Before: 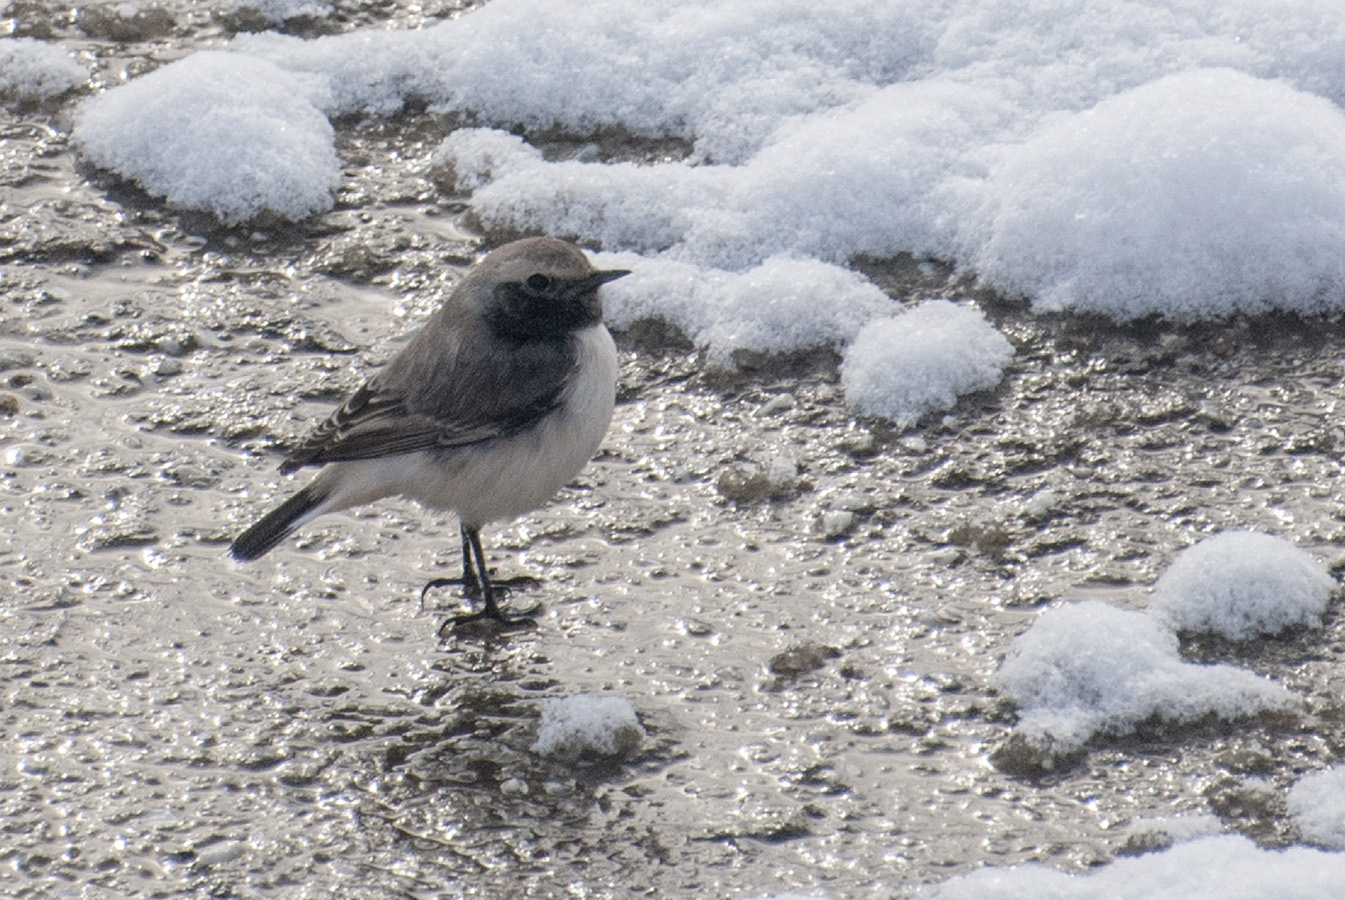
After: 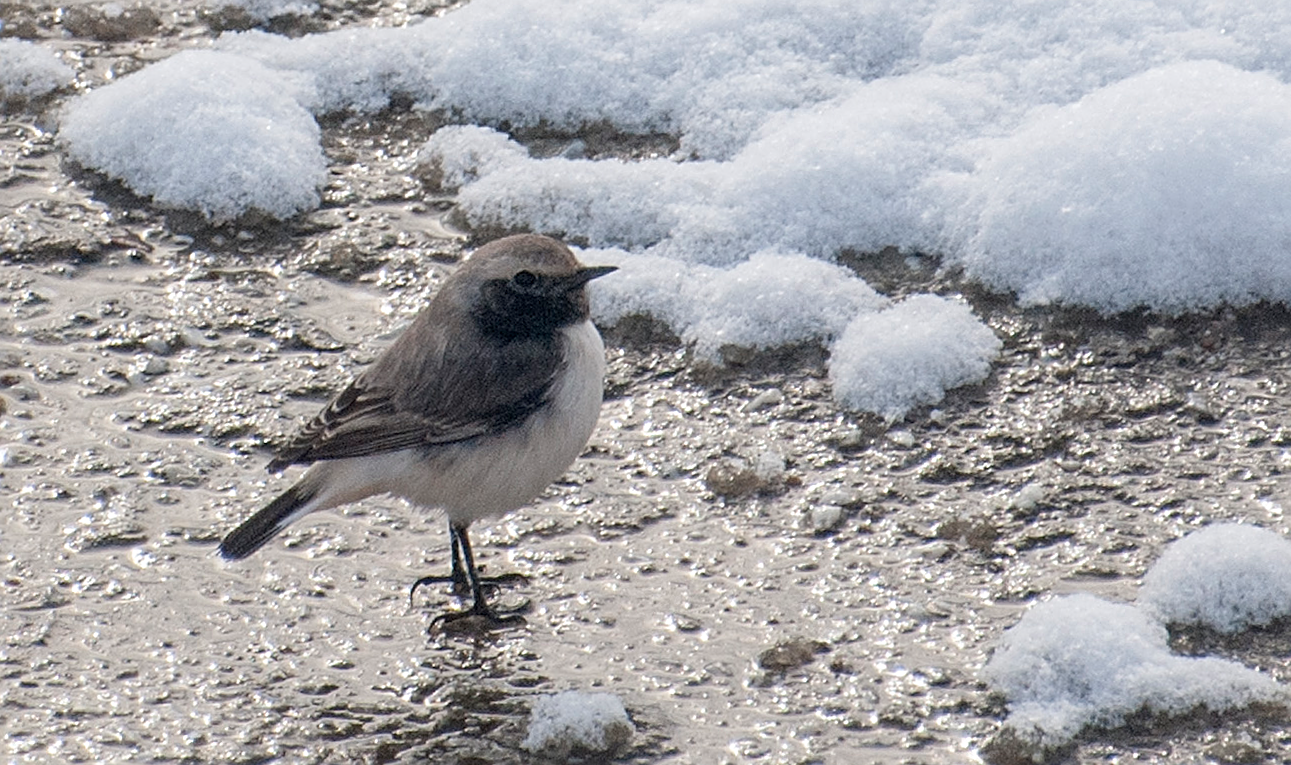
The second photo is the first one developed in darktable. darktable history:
crop and rotate: angle 0.38°, left 0.441%, right 2.598%, bottom 14.083%
sharpen: on, module defaults
